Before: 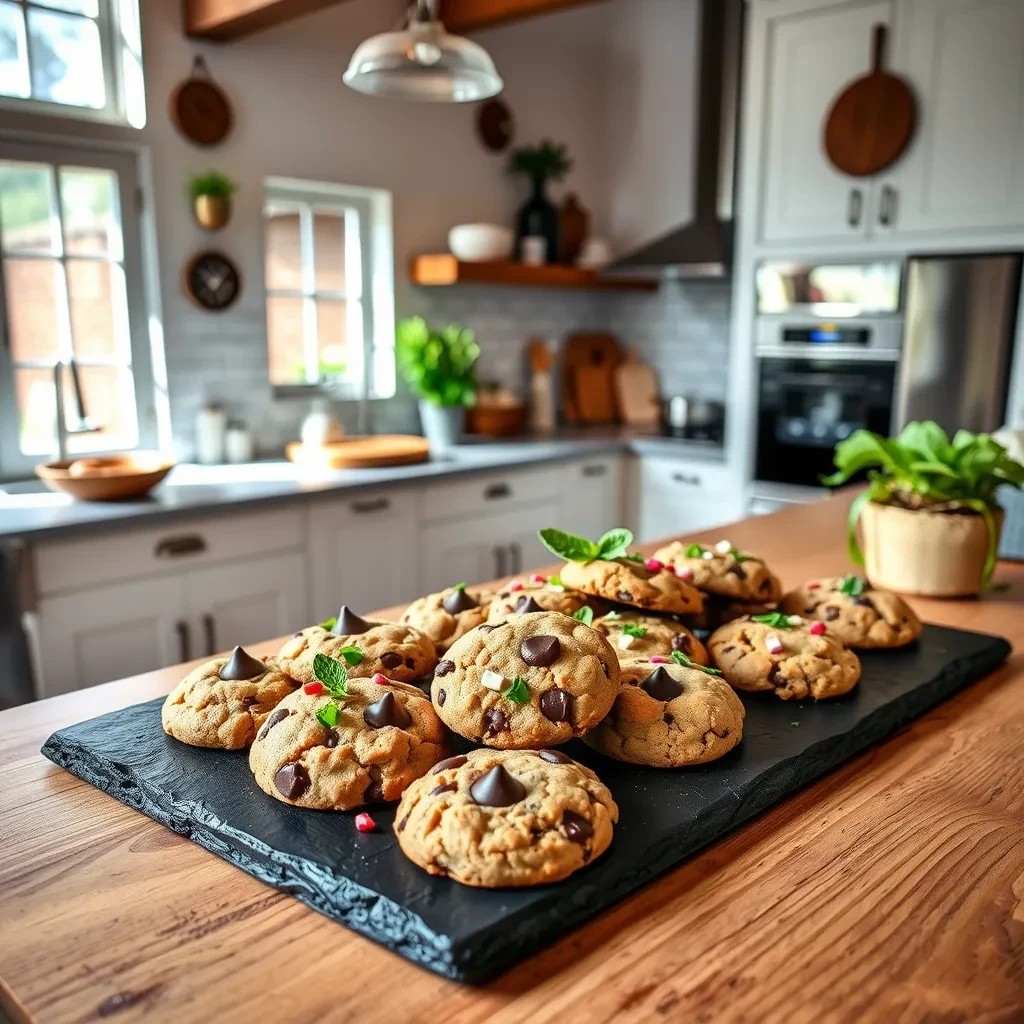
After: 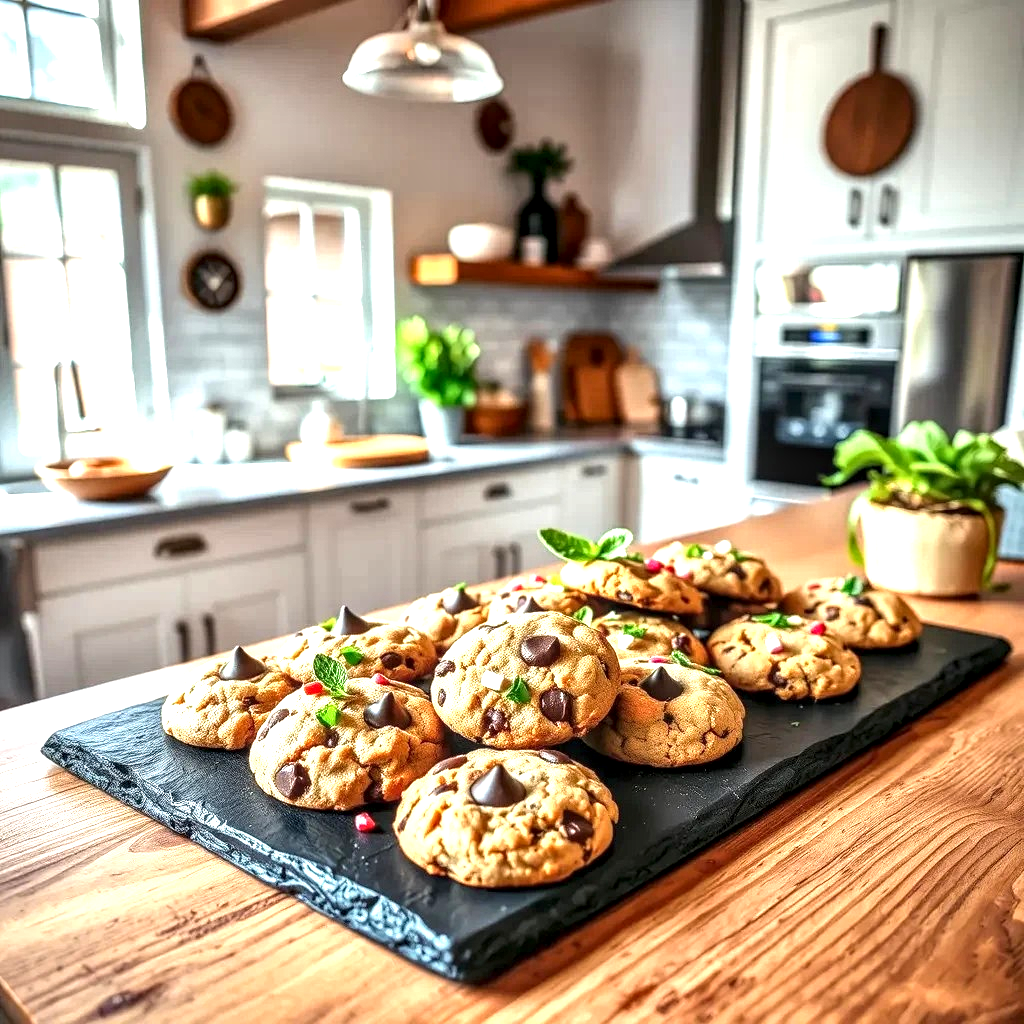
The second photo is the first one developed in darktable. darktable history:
local contrast: highlights 30%, detail 150%
exposure: black level correction 0, exposure 1.001 EV, compensate highlight preservation false
